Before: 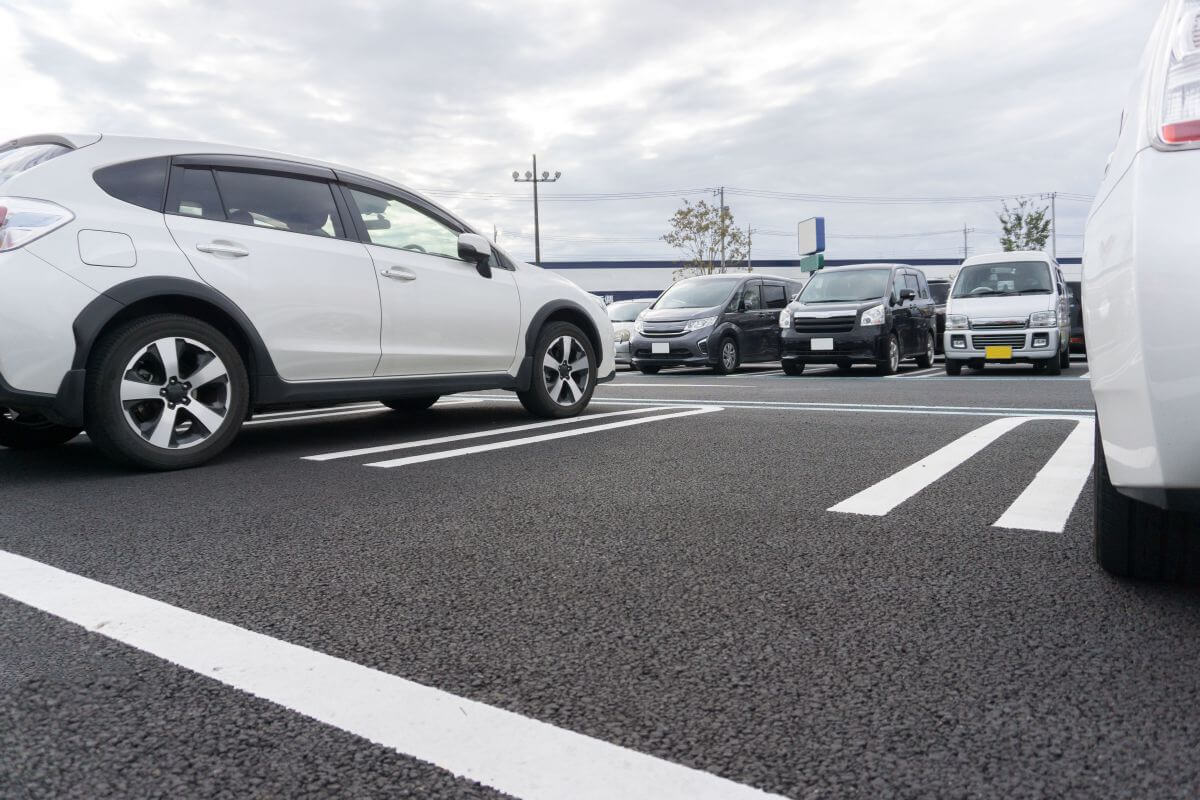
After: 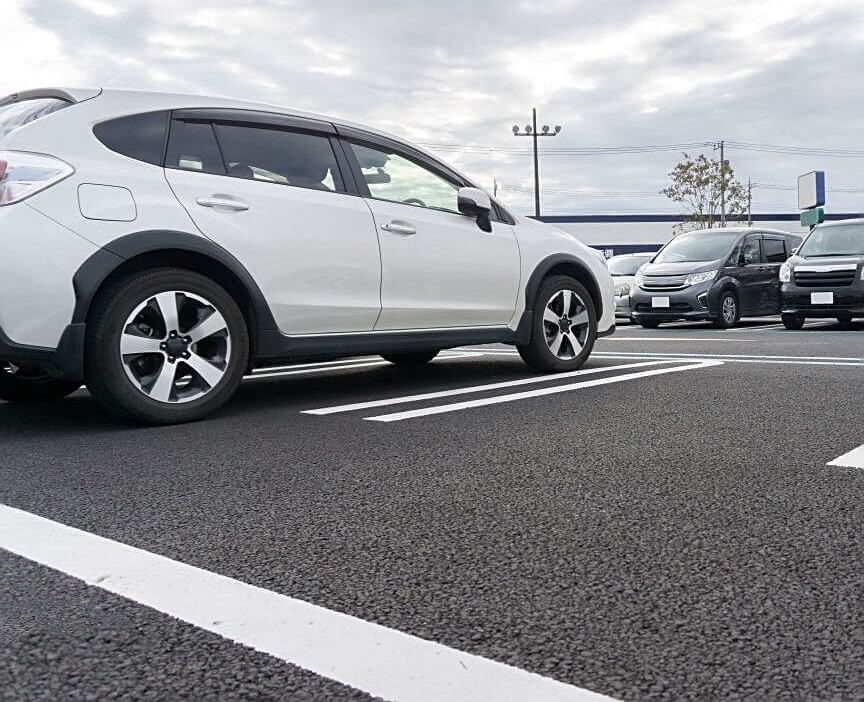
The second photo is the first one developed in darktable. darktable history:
crop: top 5.803%, right 27.864%, bottom 5.804%
sharpen: on, module defaults
shadows and highlights: shadows 35, highlights -35, soften with gaussian
